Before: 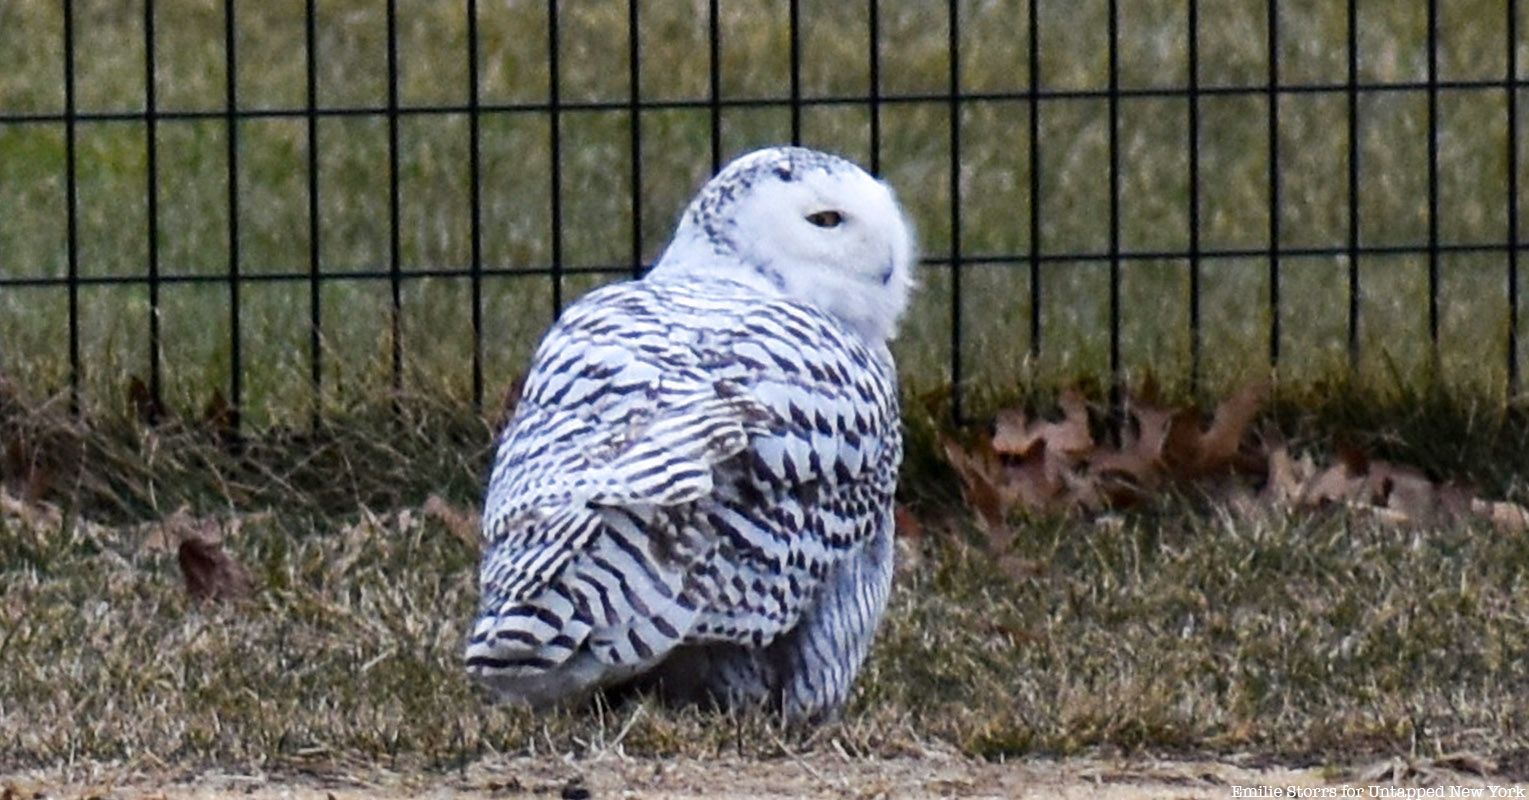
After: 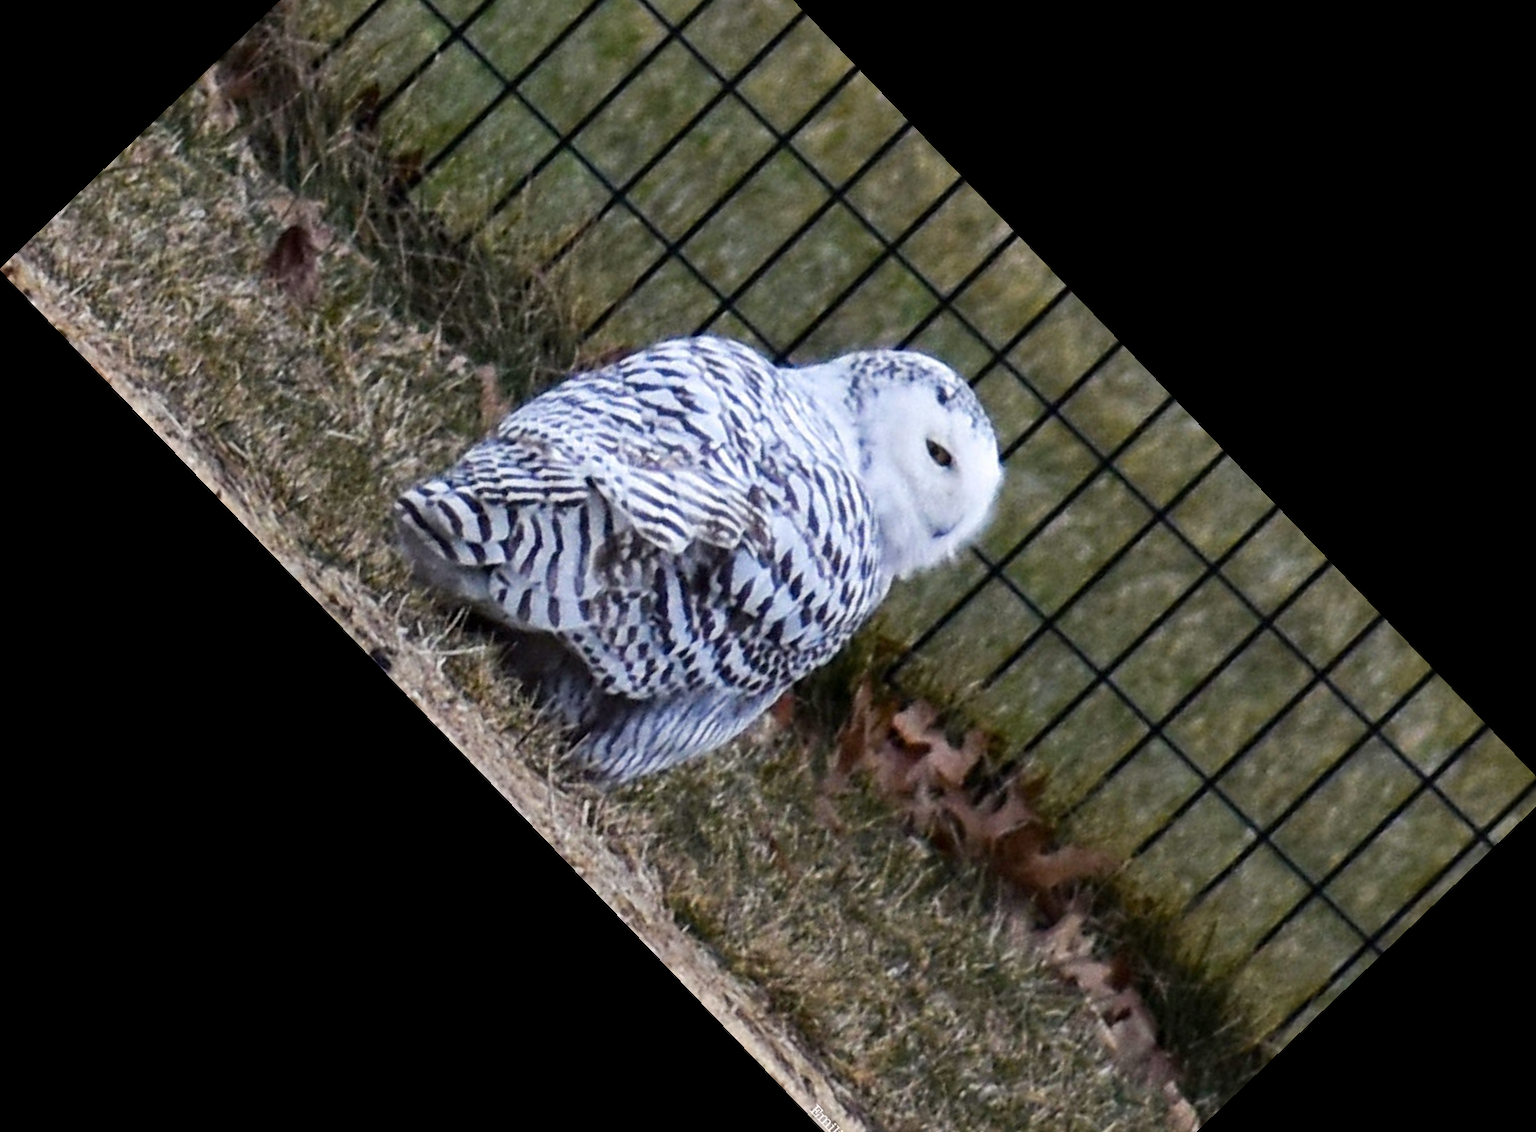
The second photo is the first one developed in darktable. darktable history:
crop and rotate: angle -46.26°, top 16.234%, right 0.912%, bottom 11.704%
exposure: exposure 0 EV, compensate highlight preservation false
